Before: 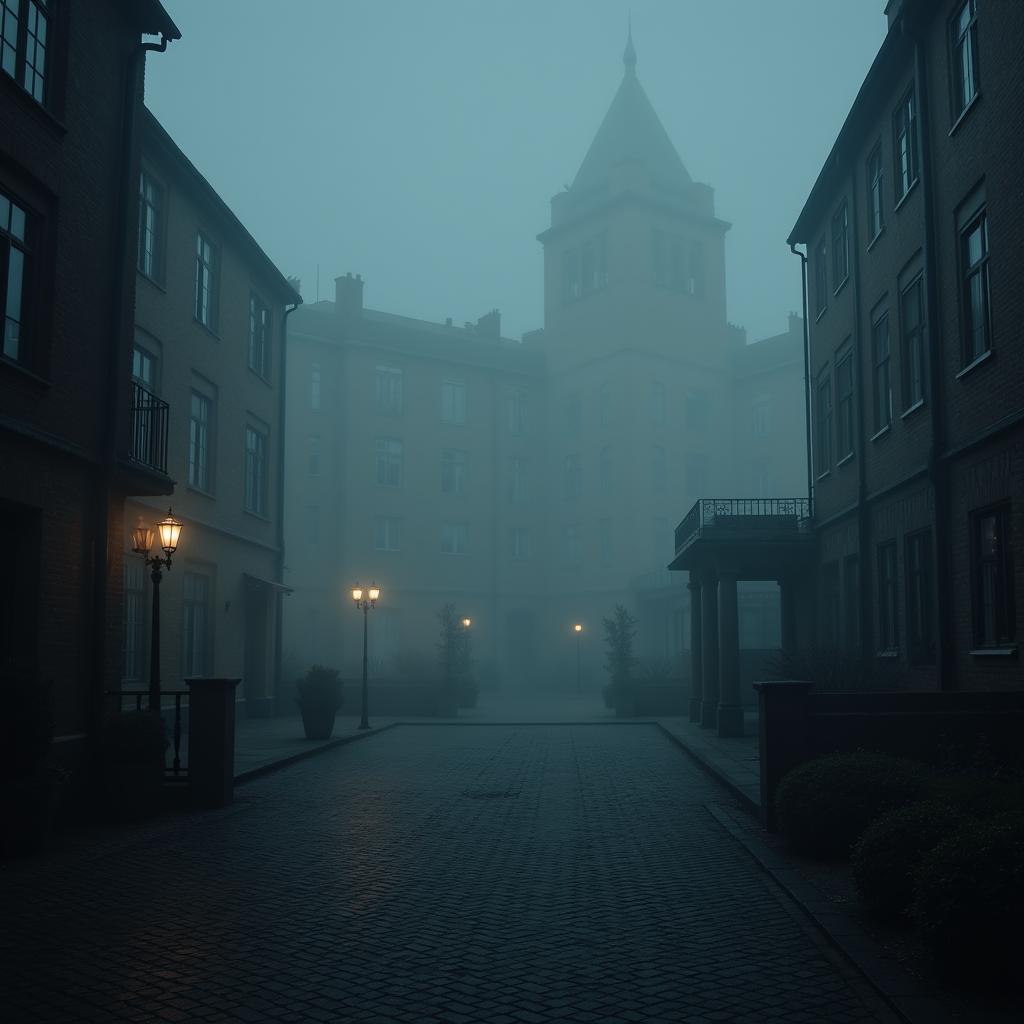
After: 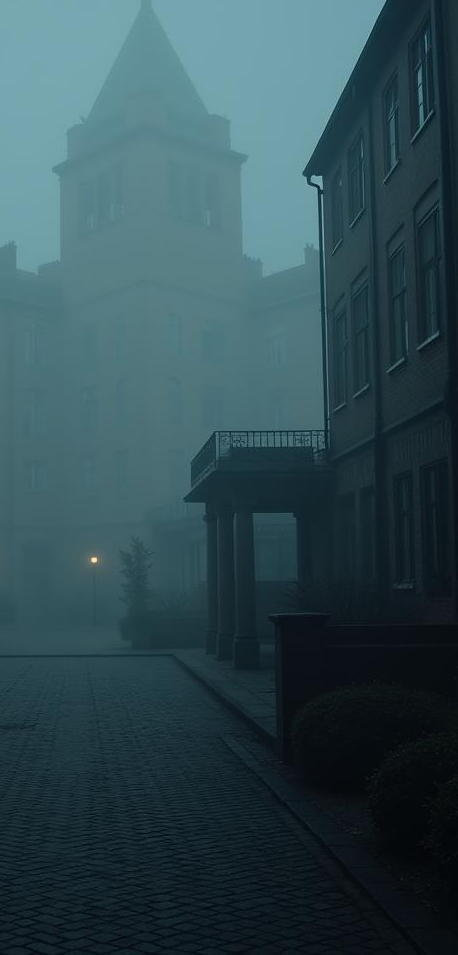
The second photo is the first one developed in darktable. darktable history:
crop: left 47.32%, top 6.736%, right 7.875%
